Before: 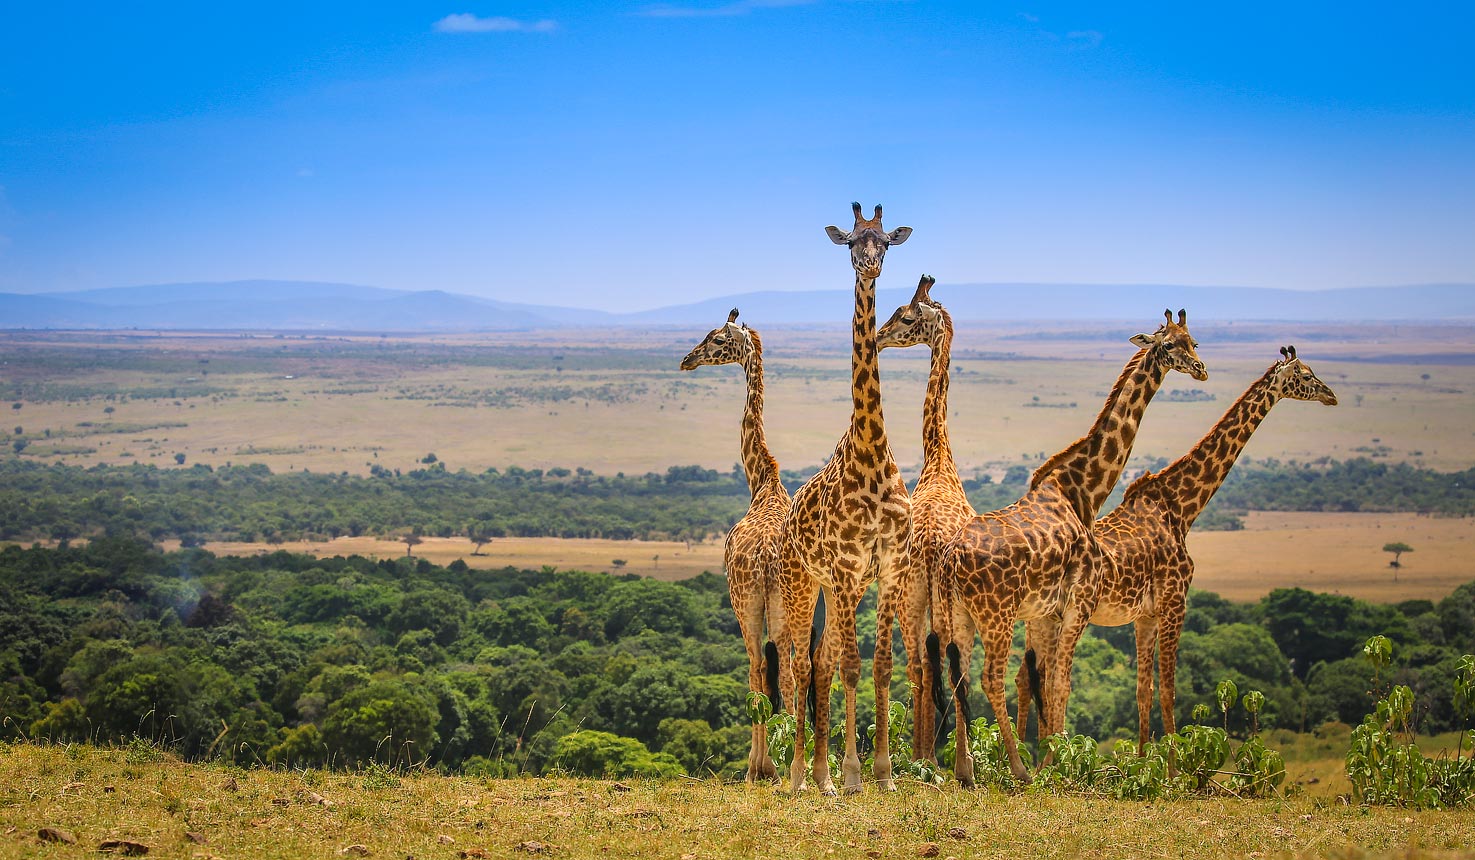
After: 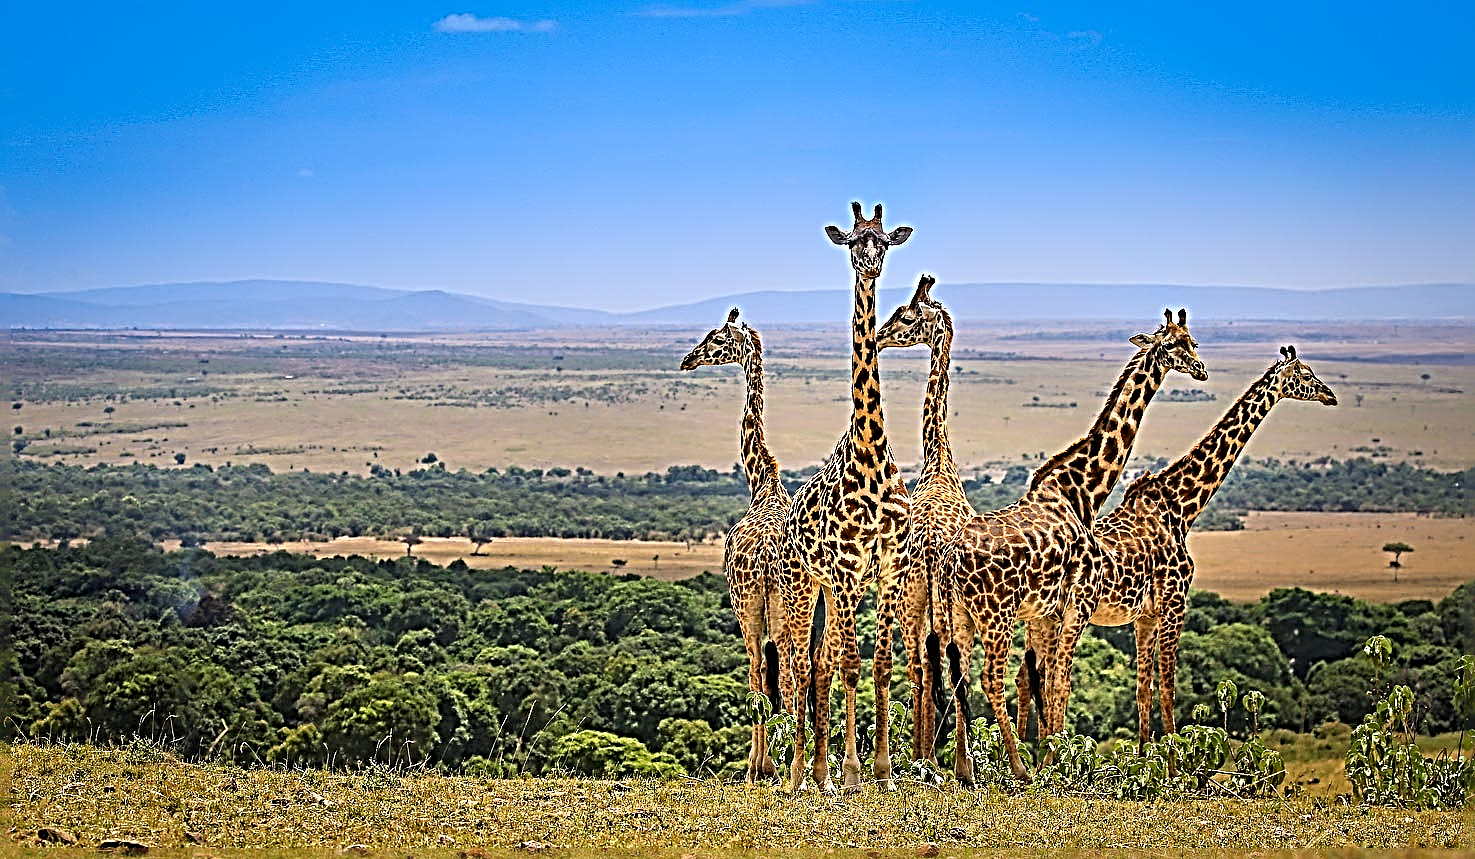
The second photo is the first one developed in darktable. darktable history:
crop: bottom 0.071%
sharpen: radius 4.001, amount 2
